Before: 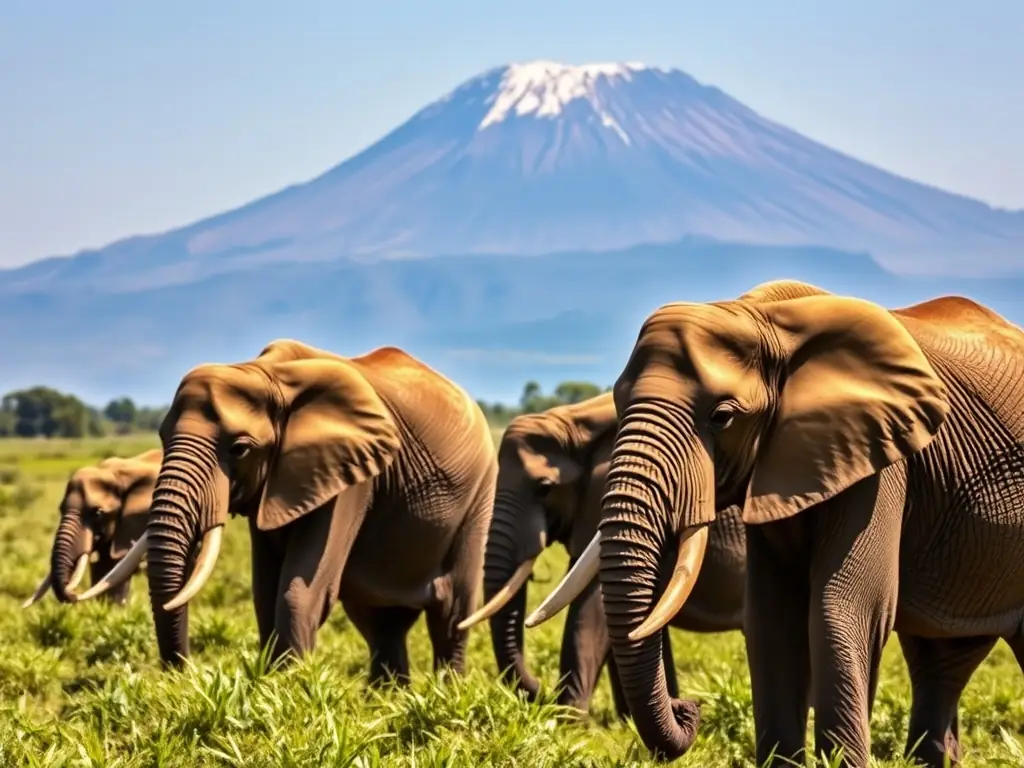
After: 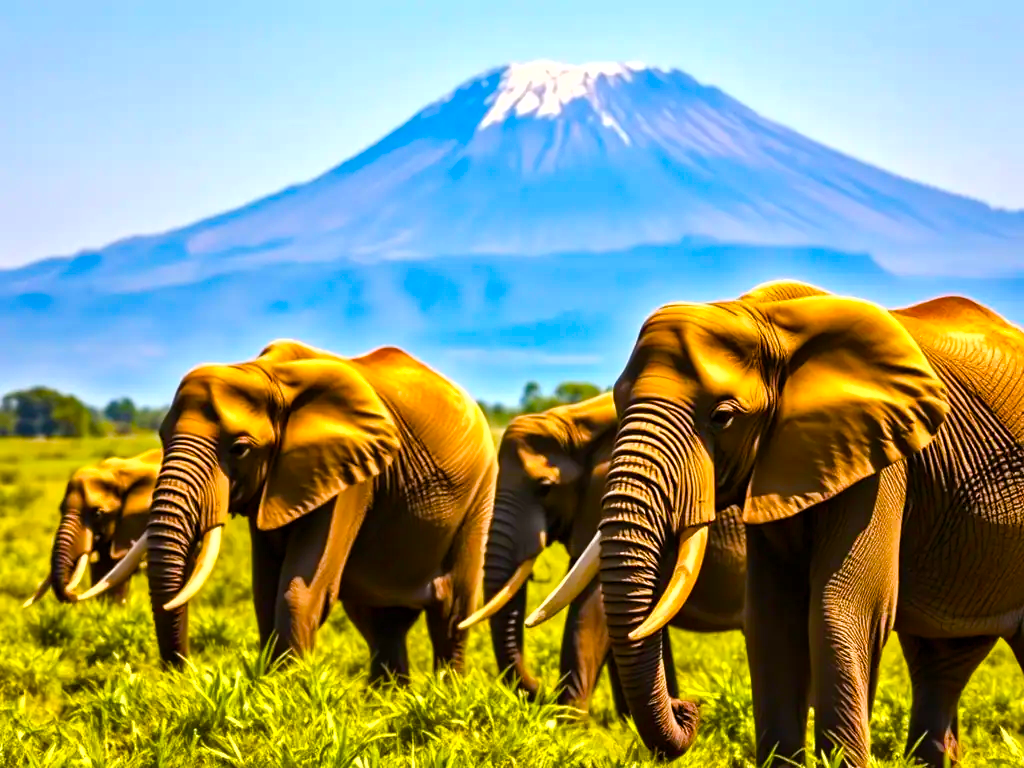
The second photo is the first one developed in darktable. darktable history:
color balance rgb: linear chroma grading › shadows 10%, linear chroma grading › highlights 10%, linear chroma grading › global chroma 15%, linear chroma grading › mid-tones 15%, perceptual saturation grading › global saturation 40%, perceptual saturation grading › highlights -25%, perceptual saturation grading › mid-tones 35%, perceptual saturation grading › shadows 35%, perceptual brilliance grading › global brilliance 11.29%, global vibrance 11.29%
white balance: emerald 1
shadows and highlights: shadows 29.32, highlights -29.32, low approximation 0.01, soften with gaussian
